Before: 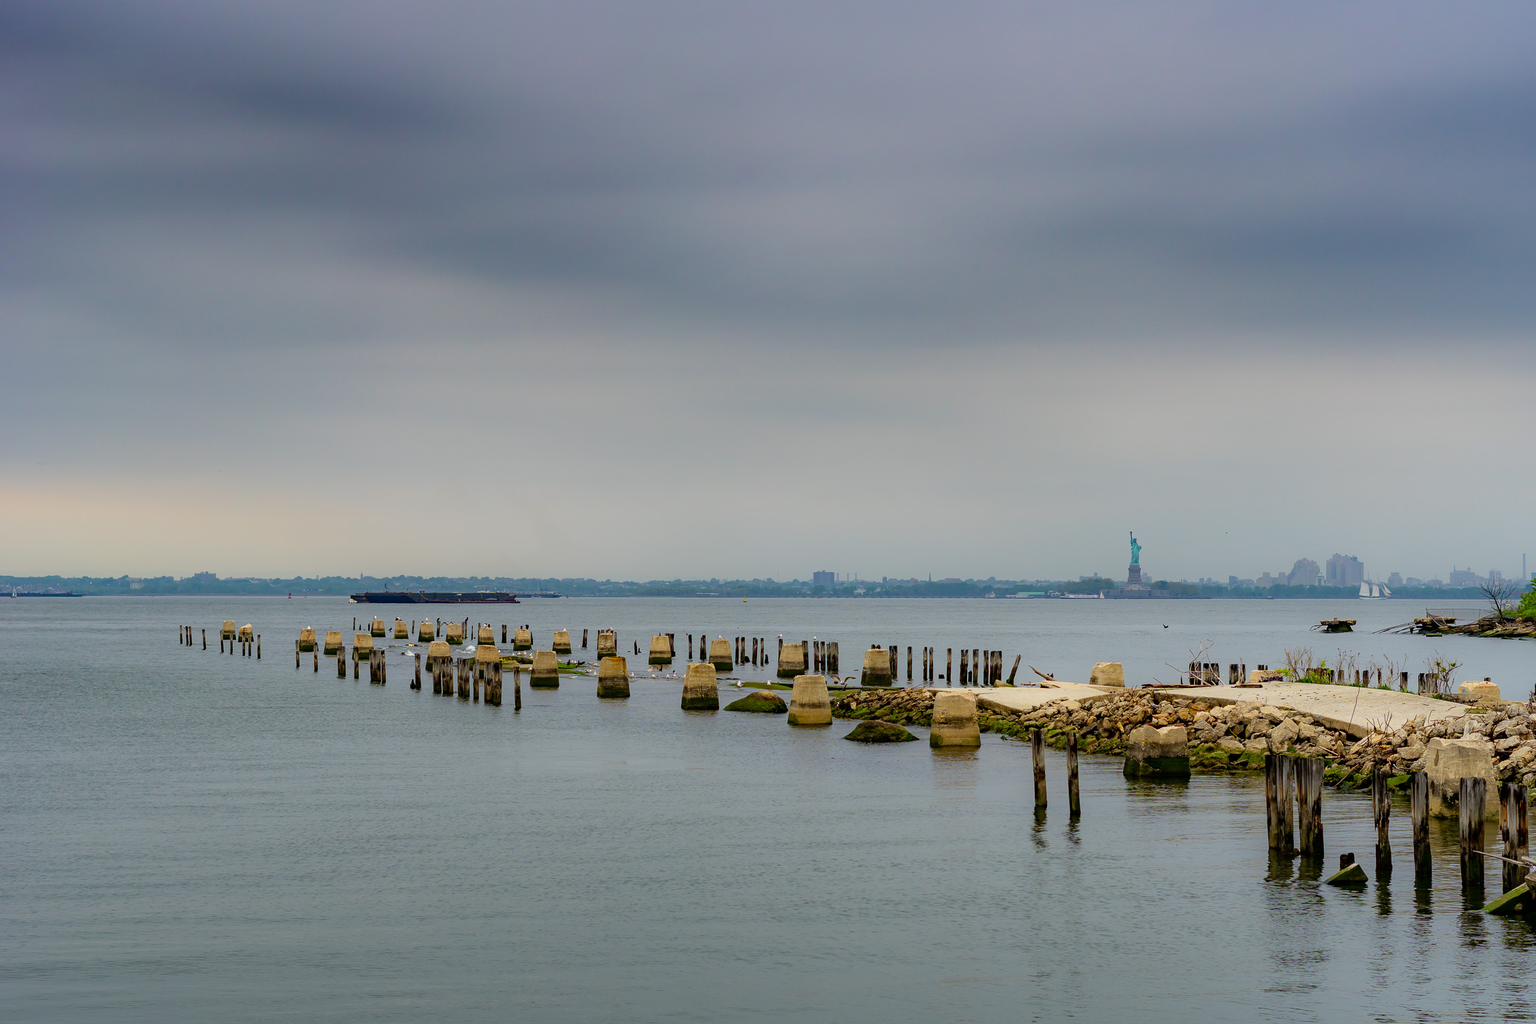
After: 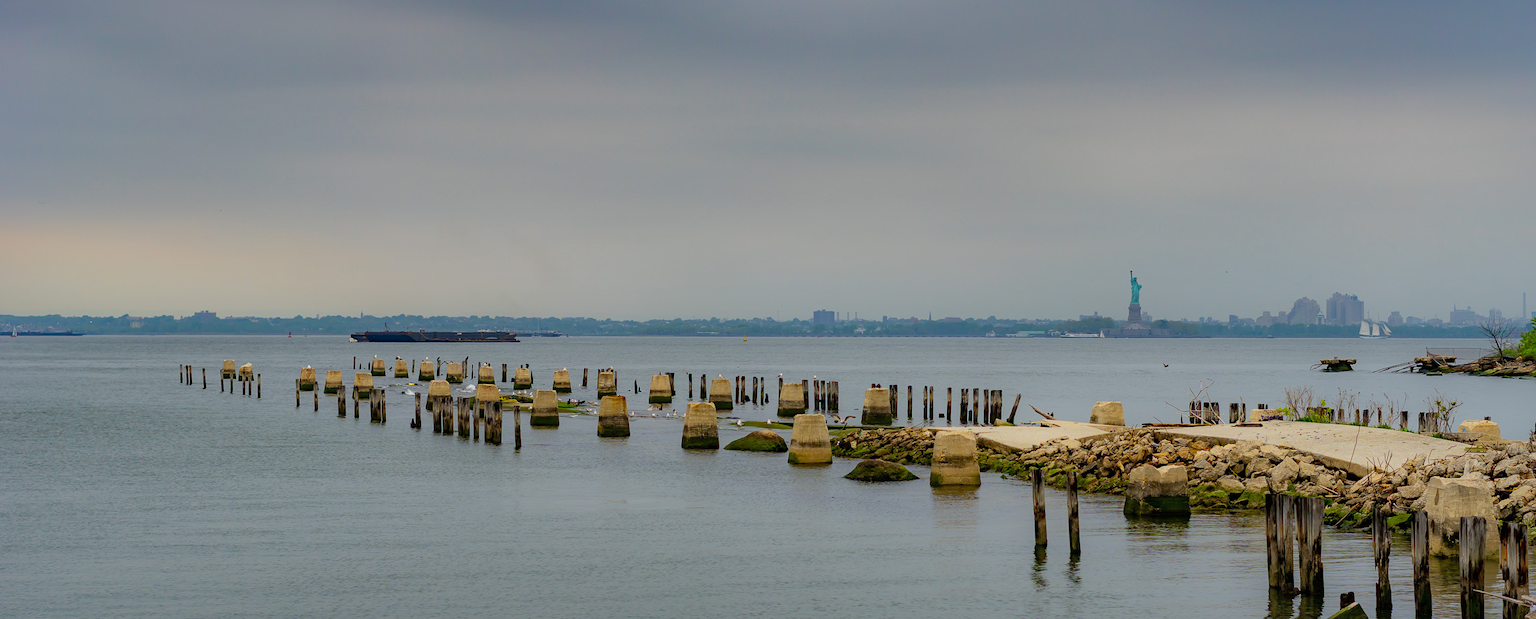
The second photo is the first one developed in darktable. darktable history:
tone equalizer: edges refinement/feathering 500, mask exposure compensation -1.57 EV, preserve details no
shadows and highlights: shadows 39.66, highlights -59.95, highlights color adjustment 89.51%
crop and rotate: top 25.527%, bottom 13.93%
